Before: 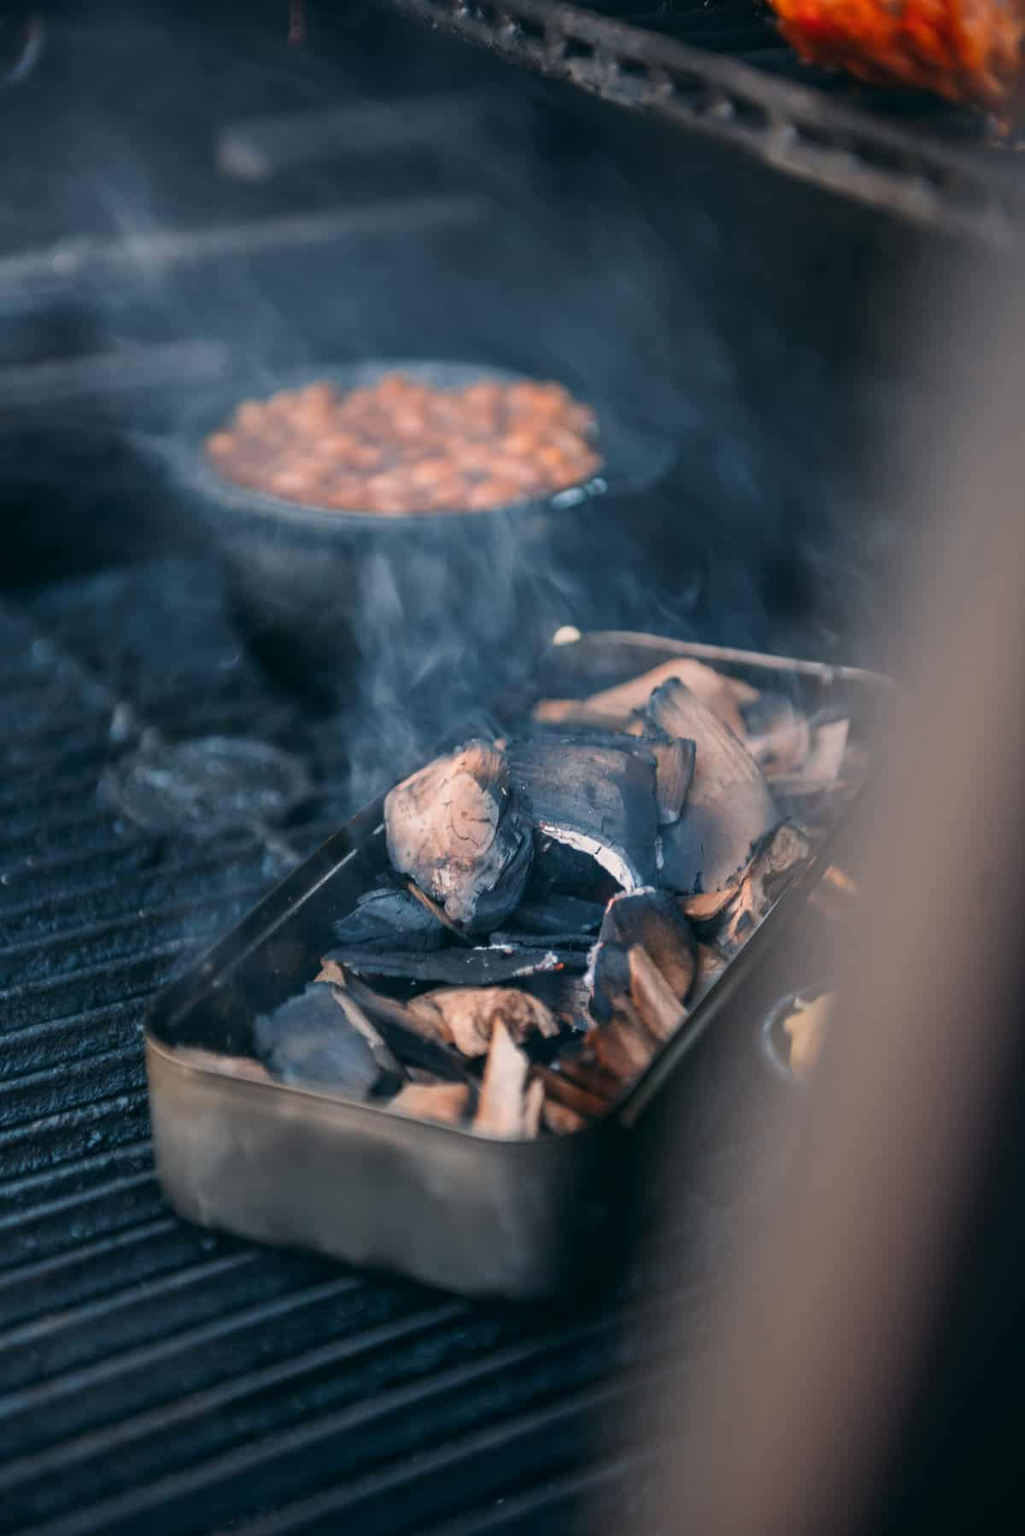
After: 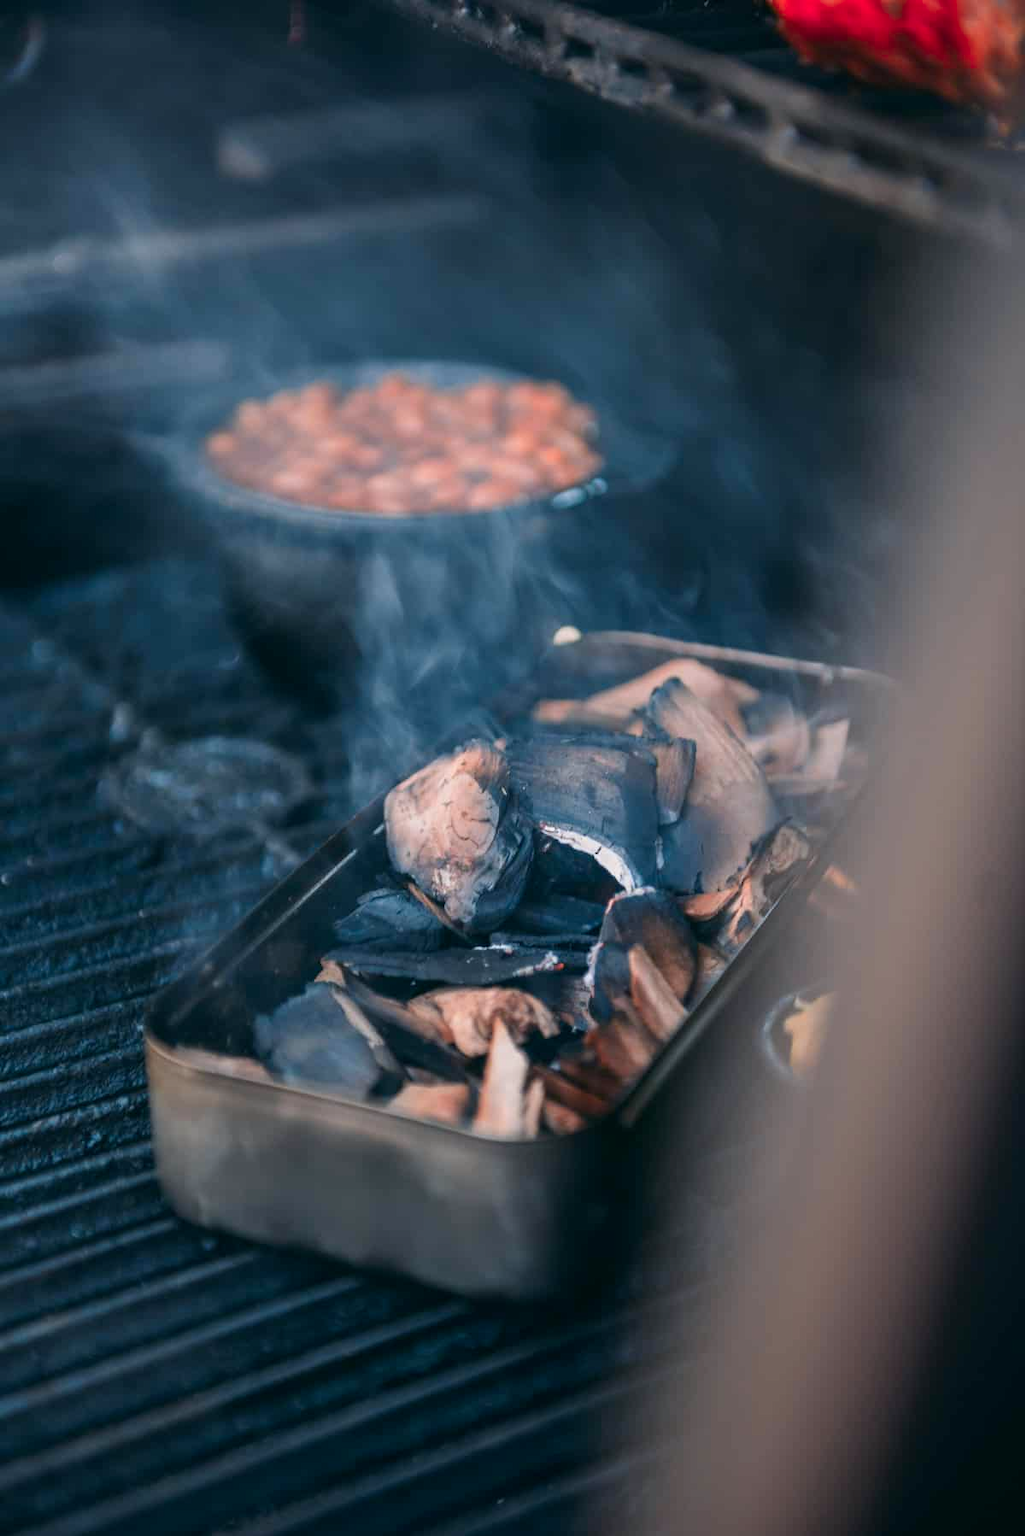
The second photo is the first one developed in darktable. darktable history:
color zones: curves: ch1 [(0.263, 0.53) (0.376, 0.287) (0.487, 0.512) (0.748, 0.547) (1, 0.513)]; ch2 [(0.262, 0.45) (0.751, 0.477)], mix 31.98%
white balance: red 0.982, blue 1.018
